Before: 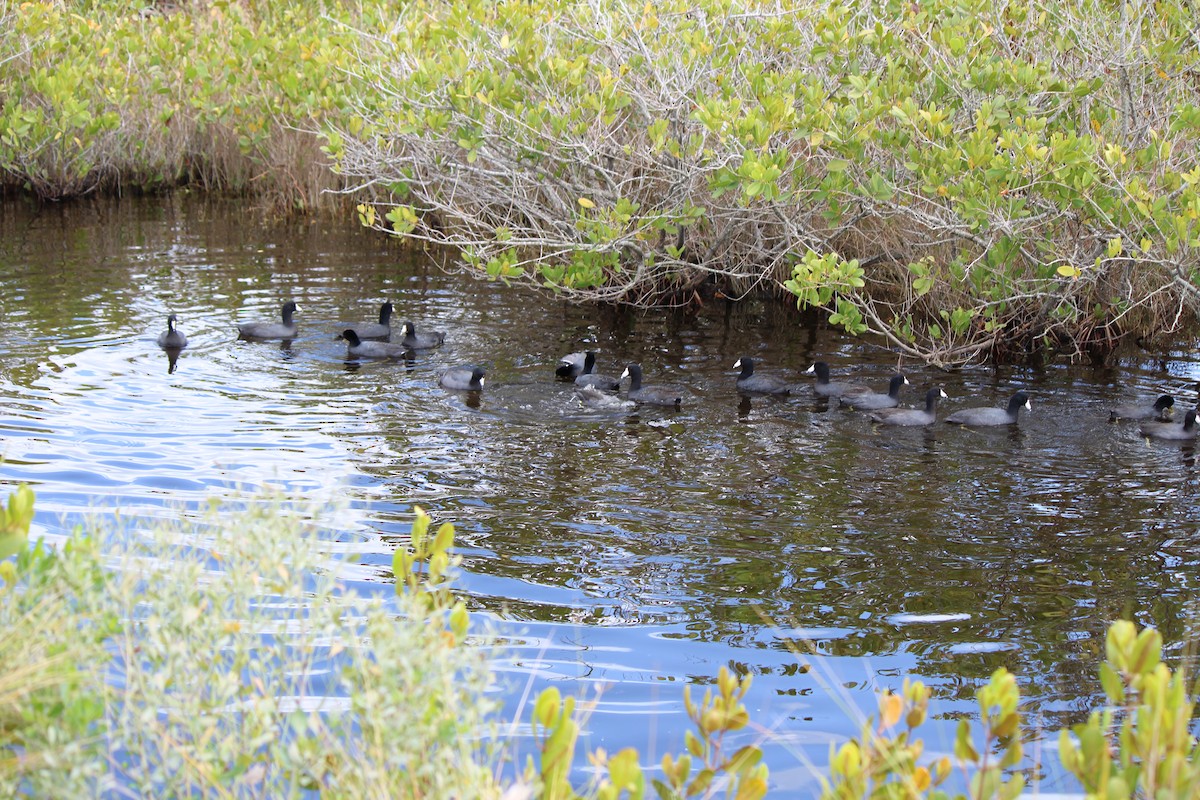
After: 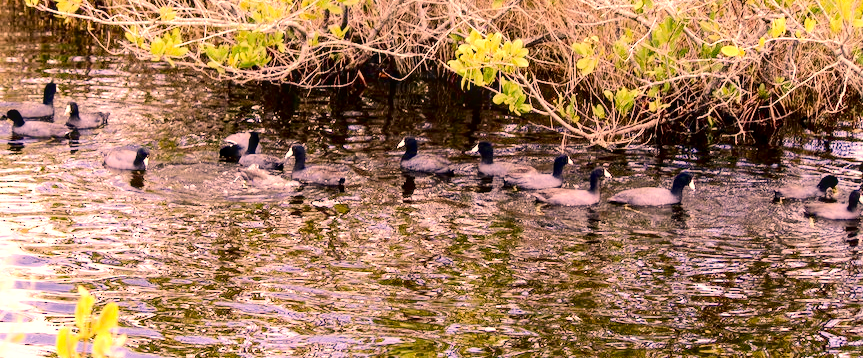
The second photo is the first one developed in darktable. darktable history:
contrast brightness saturation: contrast 0.188, brightness -0.236, saturation 0.109
color correction: highlights a* 39.42, highlights b* 39.98, saturation 0.691
crop and rotate: left 28.047%, top 27.528%, bottom 27.659%
tone equalizer: -7 EV 0.159 EV, -6 EV 0.594 EV, -5 EV 1.17 EV, -4 EV 1.3 EV, -3 EV 1.13 EV, -2 EV 0.6 EV, -1 EV 0.15 EV, edges refinement/feathering 500, mask exposure compensation -1.57 EV, preserve details no
exposure: black level correction 0.001, exposure 0.499 EV, compensate highlight preservation false
color balance rgb: perceptual saturation grading › global saturation 35.085%, perceptual saturation grading › highlights -29.849%, perceptual saturation grading › shadows 35.363%, saturation formula JzAzBz (2021)
local contrast: highlights 56%, shadows 51%, detail 130%, midtone range 0.448
